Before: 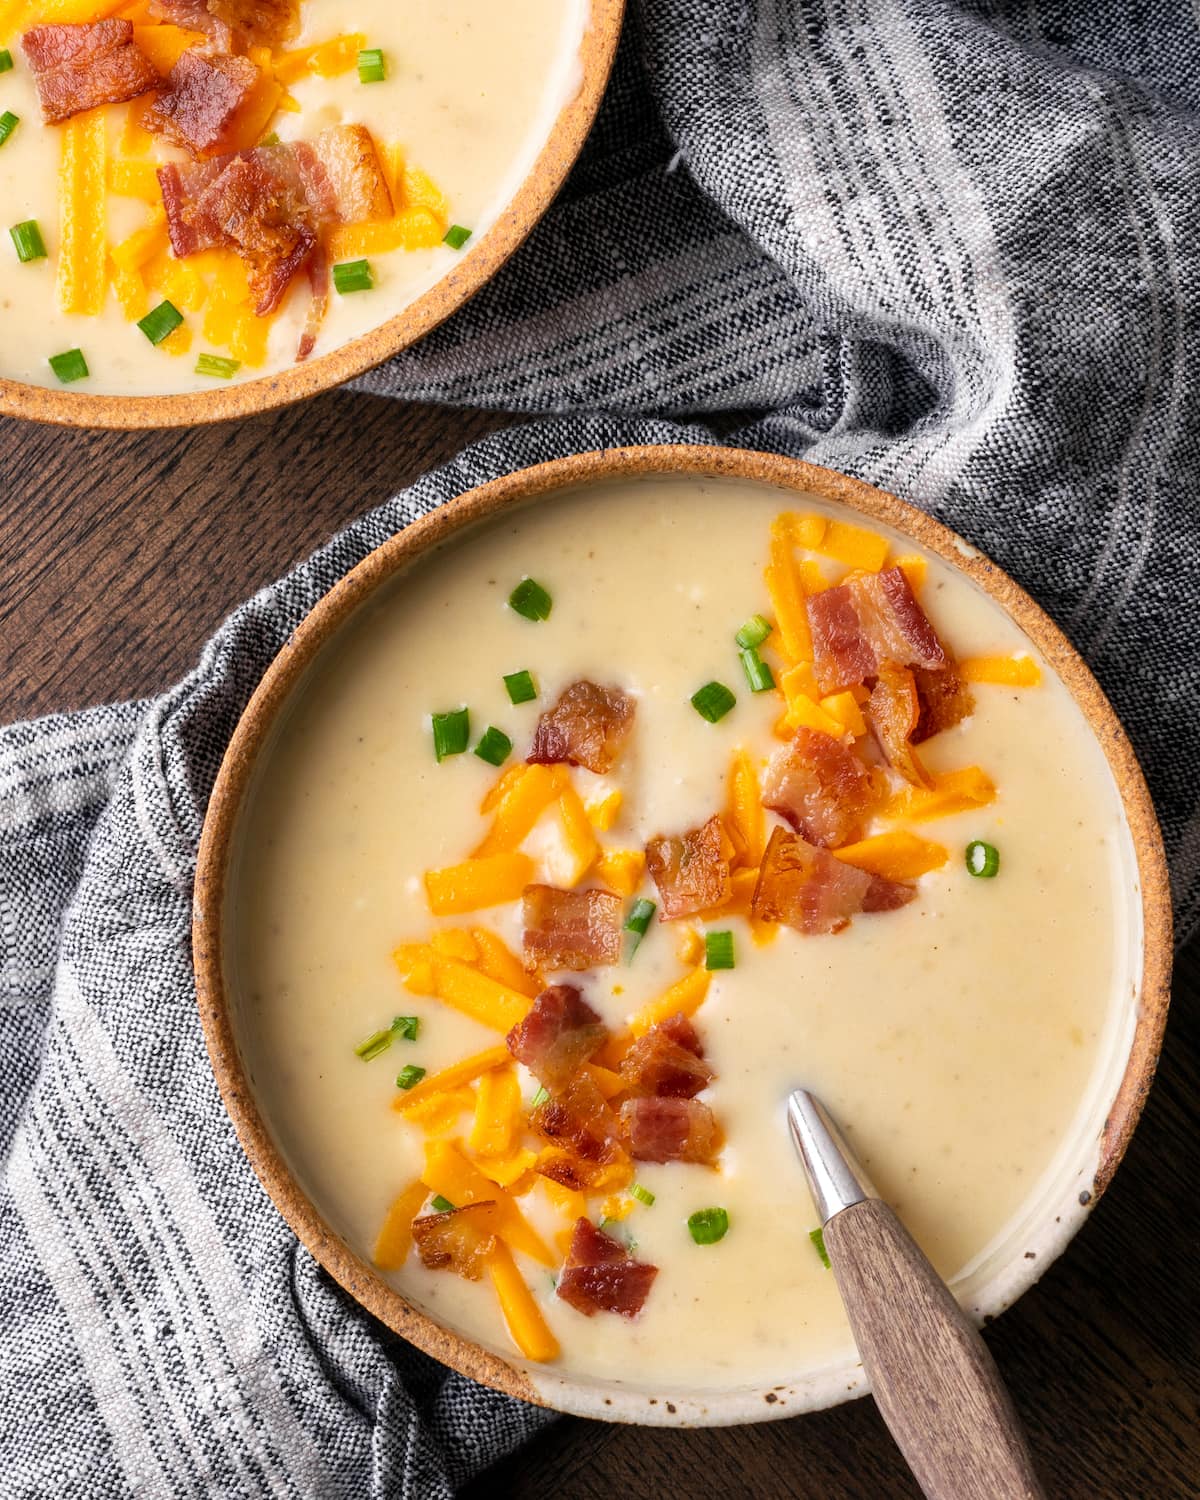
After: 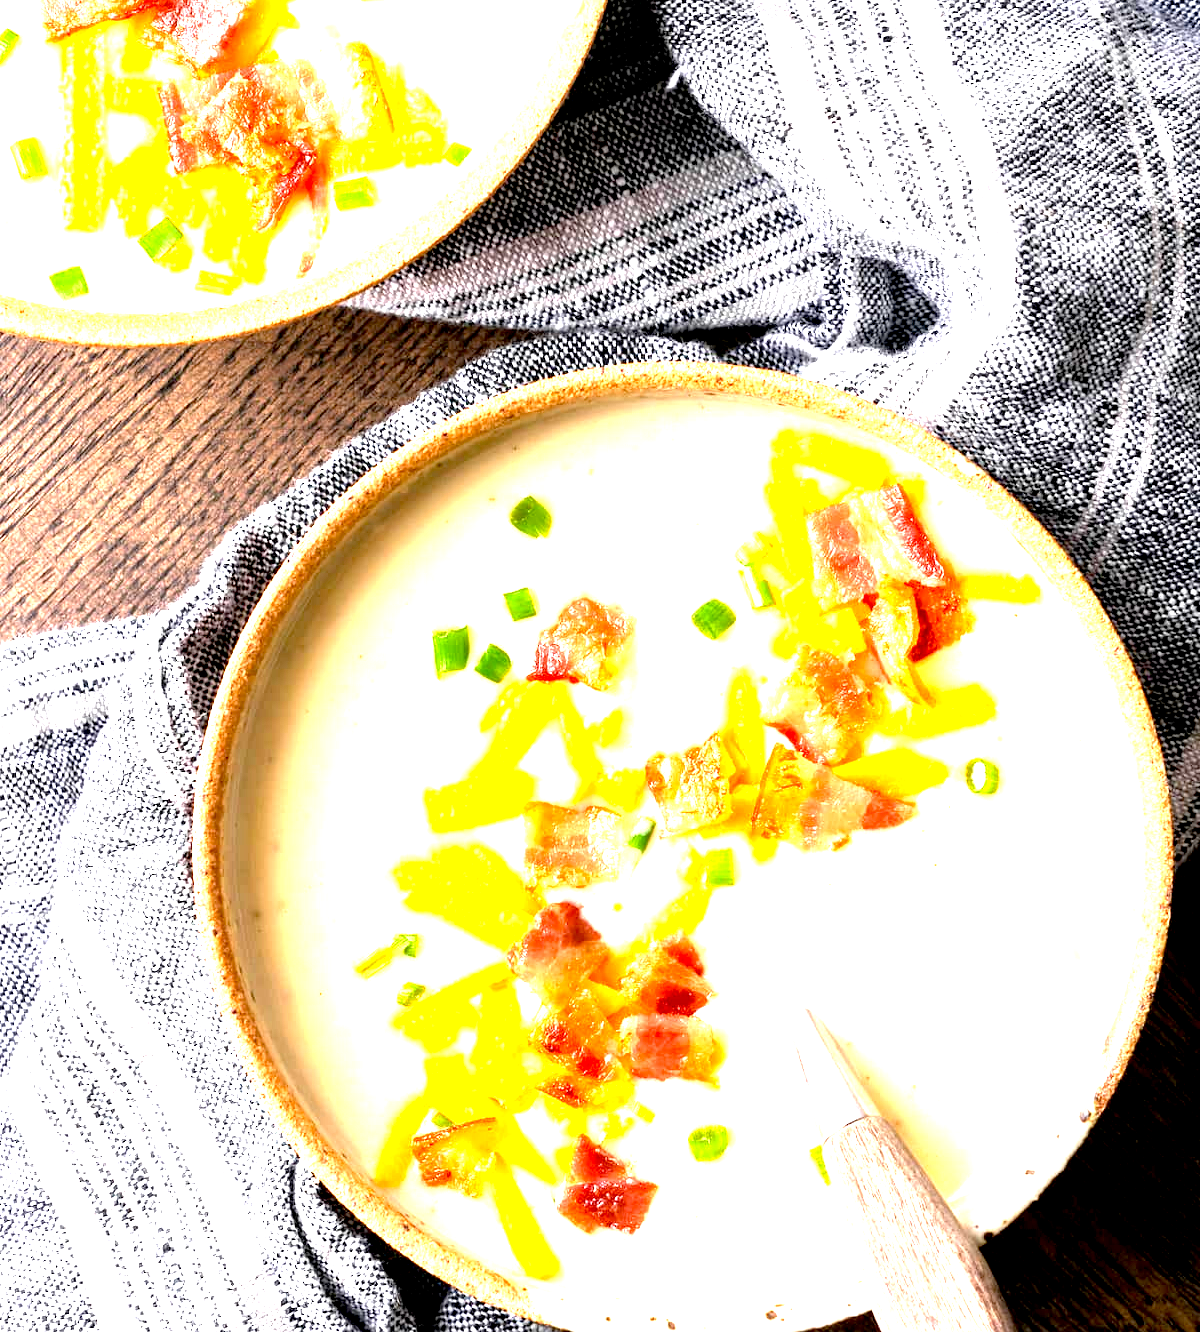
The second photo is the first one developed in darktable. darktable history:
tone equalizer: -8 EV -0.447 EV, -7 EV -0.426 EV, -6 EV -0.325 EV, -5 EV -0.221 EV, -3 EV 0.216 EV, -2 EV 0.326 EV, -1 EV 0.363 EV, +0 EV 0.44 EV
exposure: black level correction 0.006, exposure 2.078 EV, compensate exposure bias true, compensate highlight preservation false
crop and rotate: top 5.57%, bottom 5.59%
